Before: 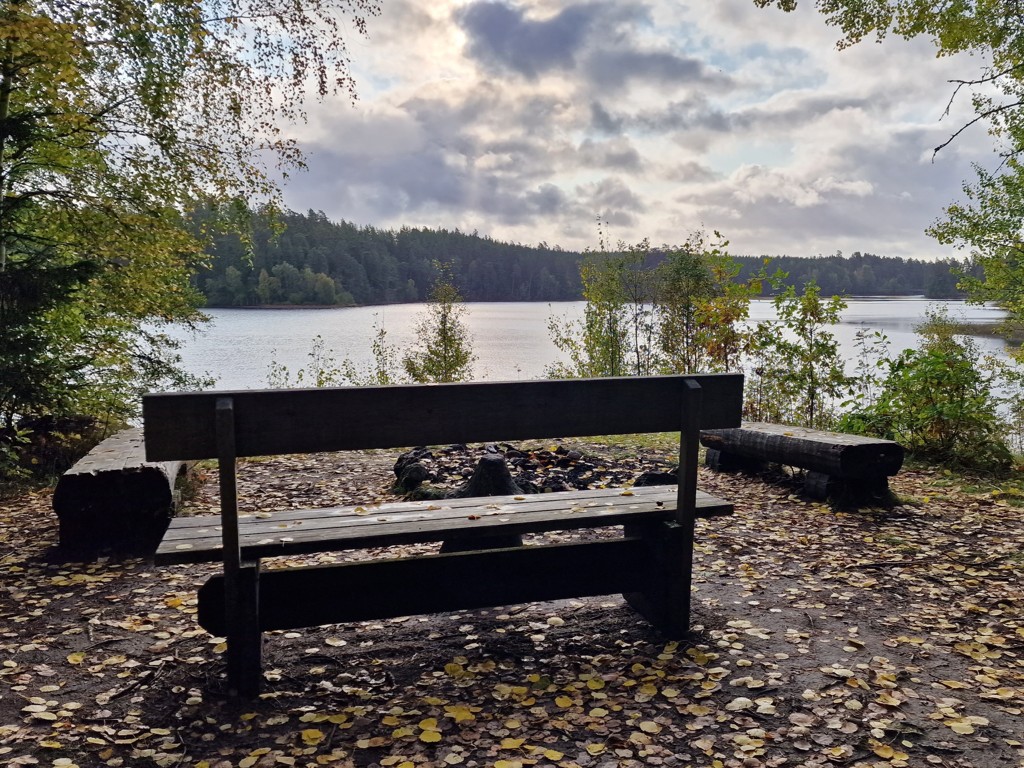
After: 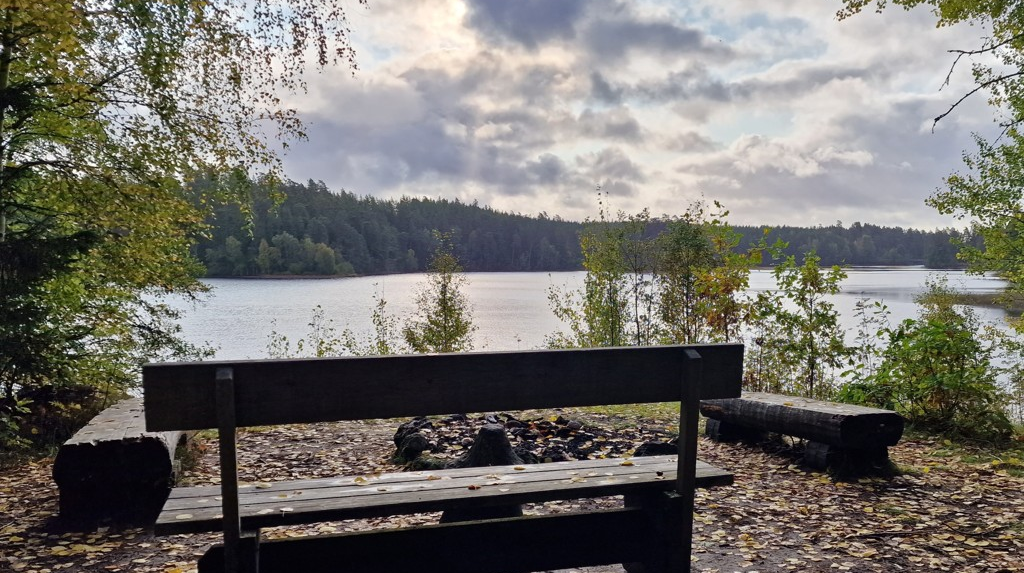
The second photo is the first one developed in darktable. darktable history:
crop: top 4.005%, bottom 21.311%
